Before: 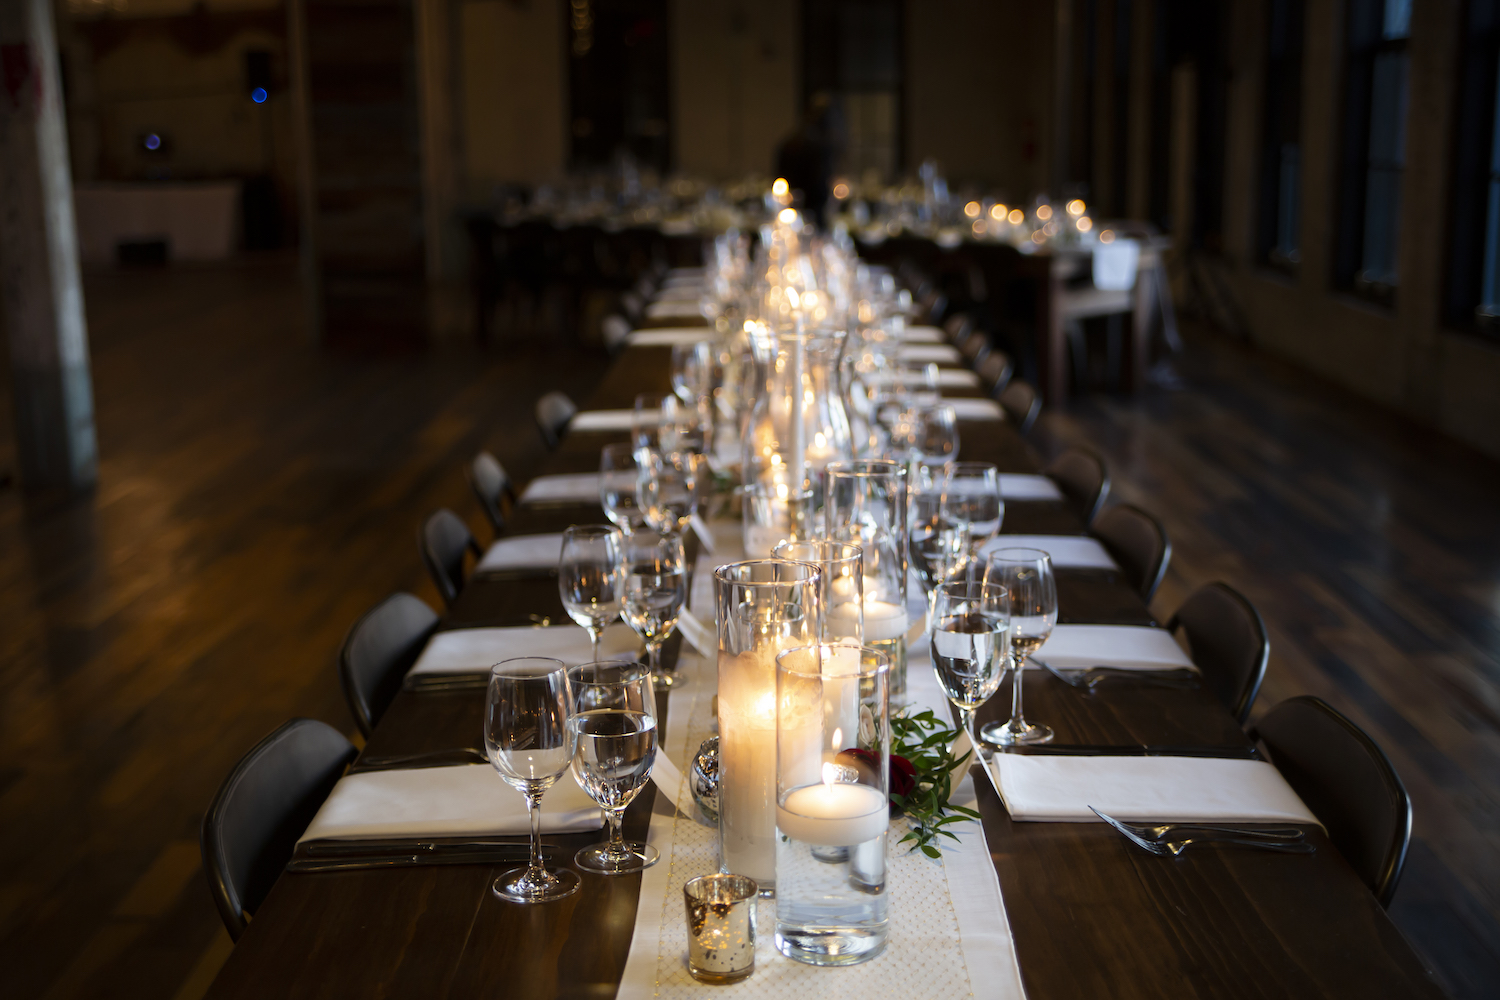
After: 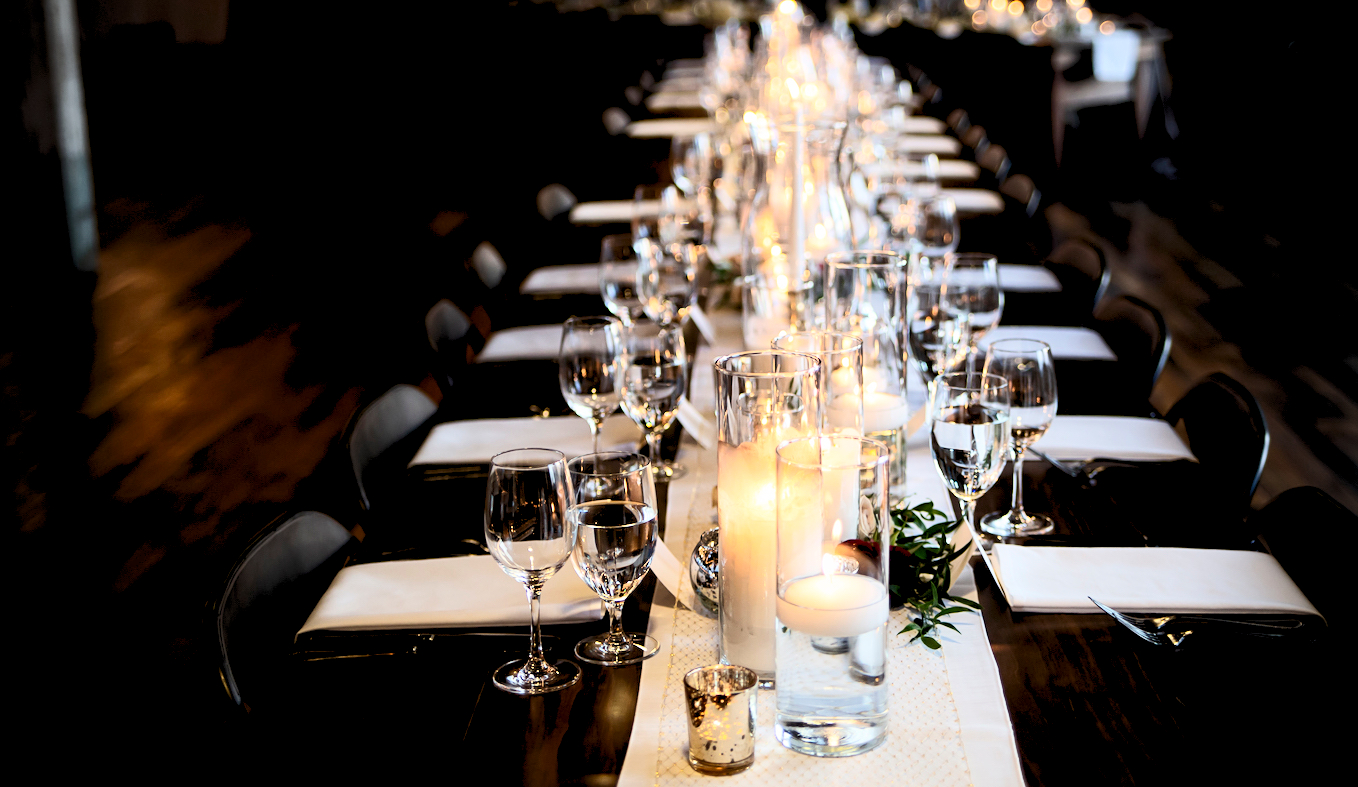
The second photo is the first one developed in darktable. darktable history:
crop: top 20.916%, right 9.437%, bottom 0.316%
rgb levels: preserve colors sum RGB, levels [[0.038, 0.433, 0.934], [0, 0.5, 1], [0, 0.5, 1]]
vignetting: fall-off radius 31.48%, brightness -0.472
sharpen: amount 0.2
local contrast: highlights 100%, shadows 100%, detail 120%, midtone range 0.2
contrast brightness saturation: contrast 0.39, brightness 0.1
